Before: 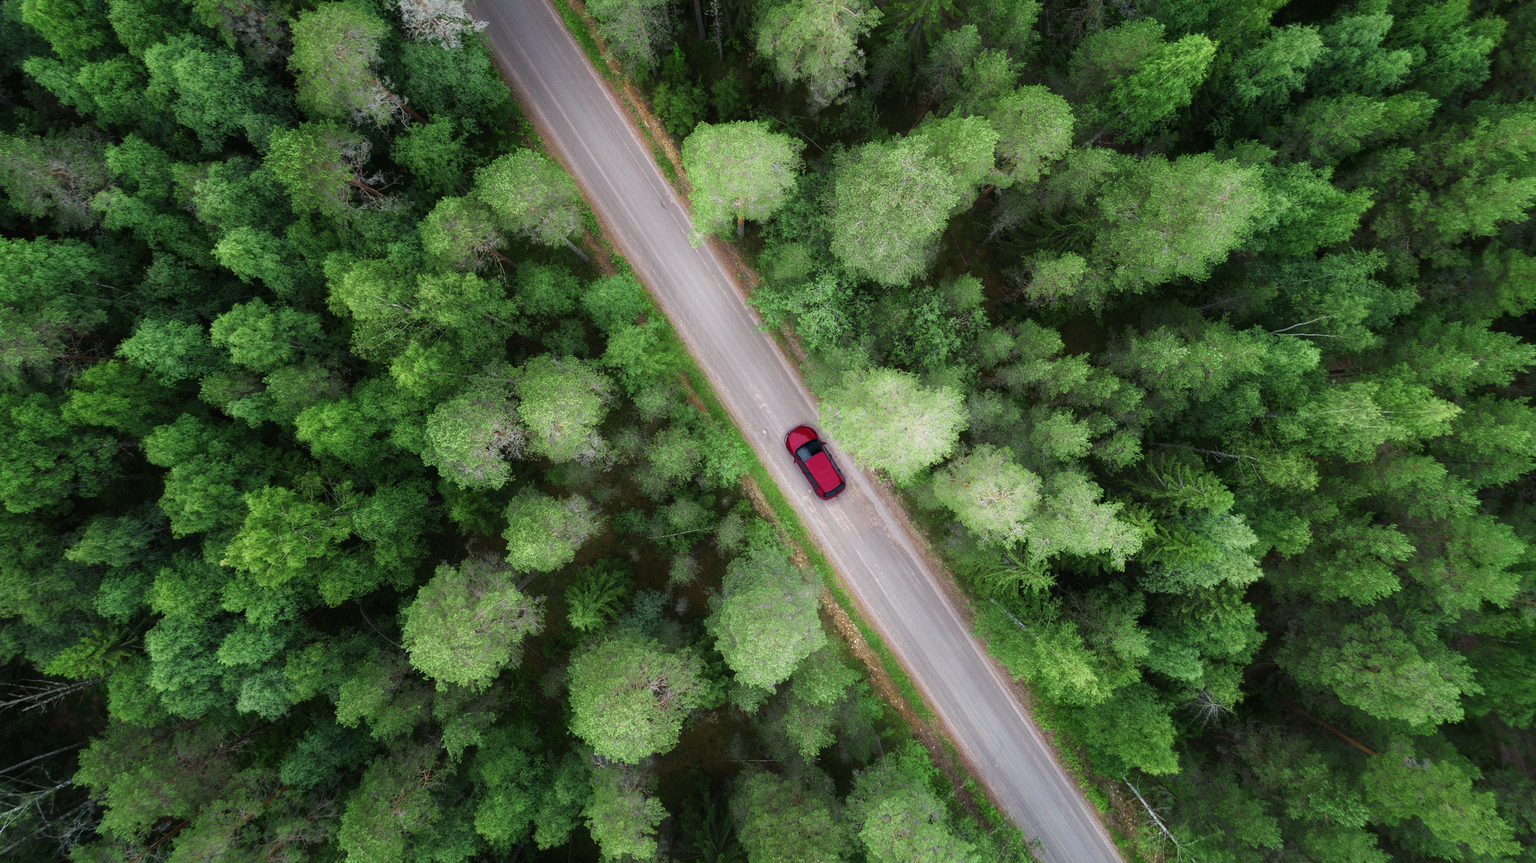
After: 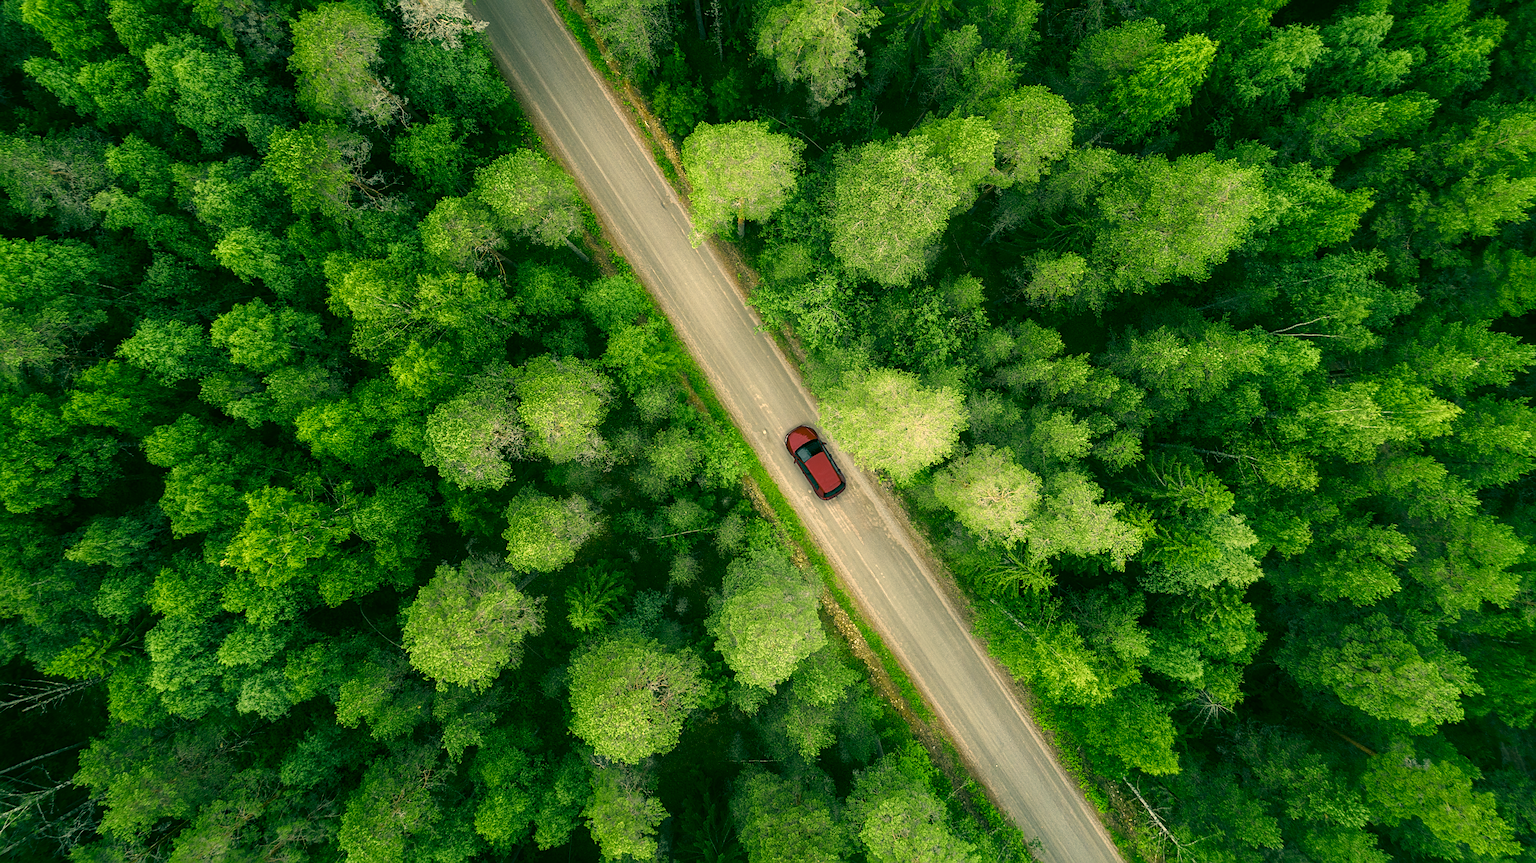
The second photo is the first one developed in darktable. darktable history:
color correction: highlights a* 5.62, highlights b* 33.57, shadows a* -25.86, shadows b* 4.02
local contrast: on, module defaults
sharpen: on, module defaults
